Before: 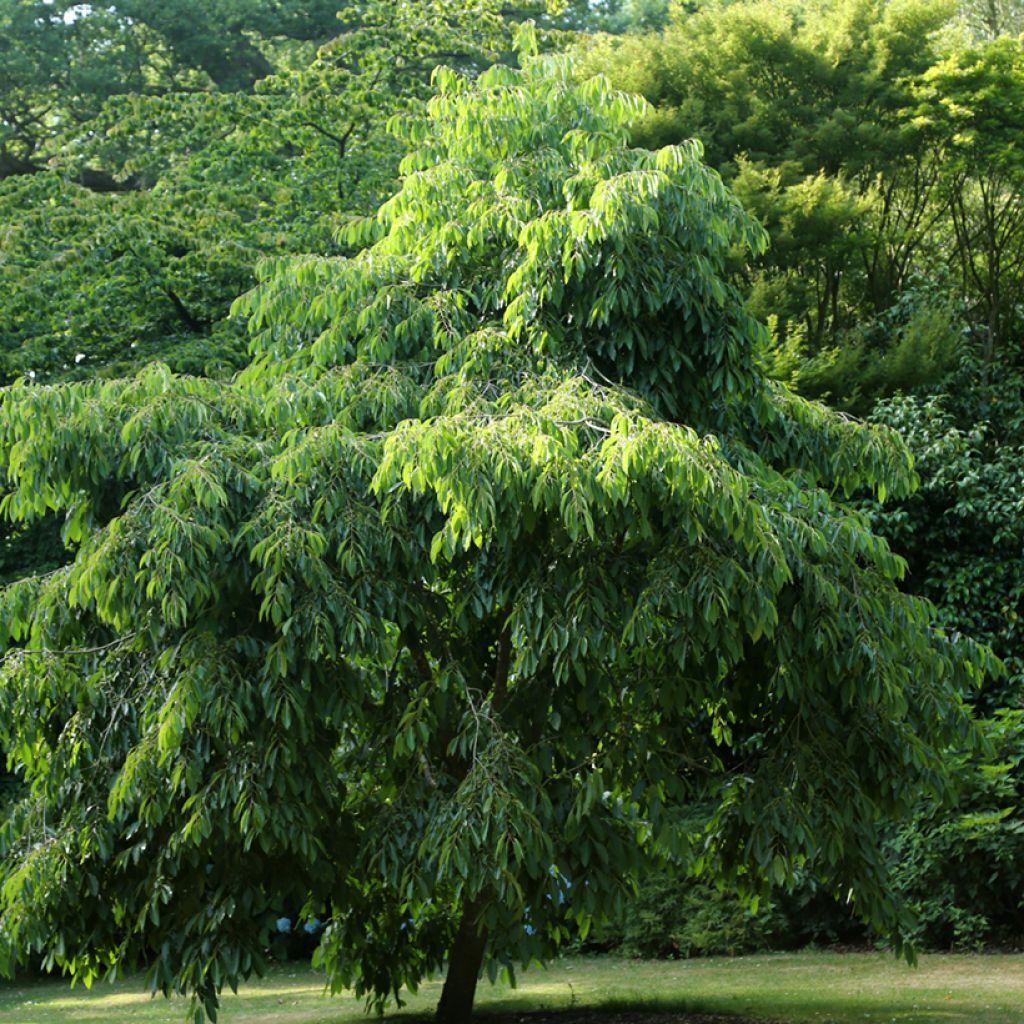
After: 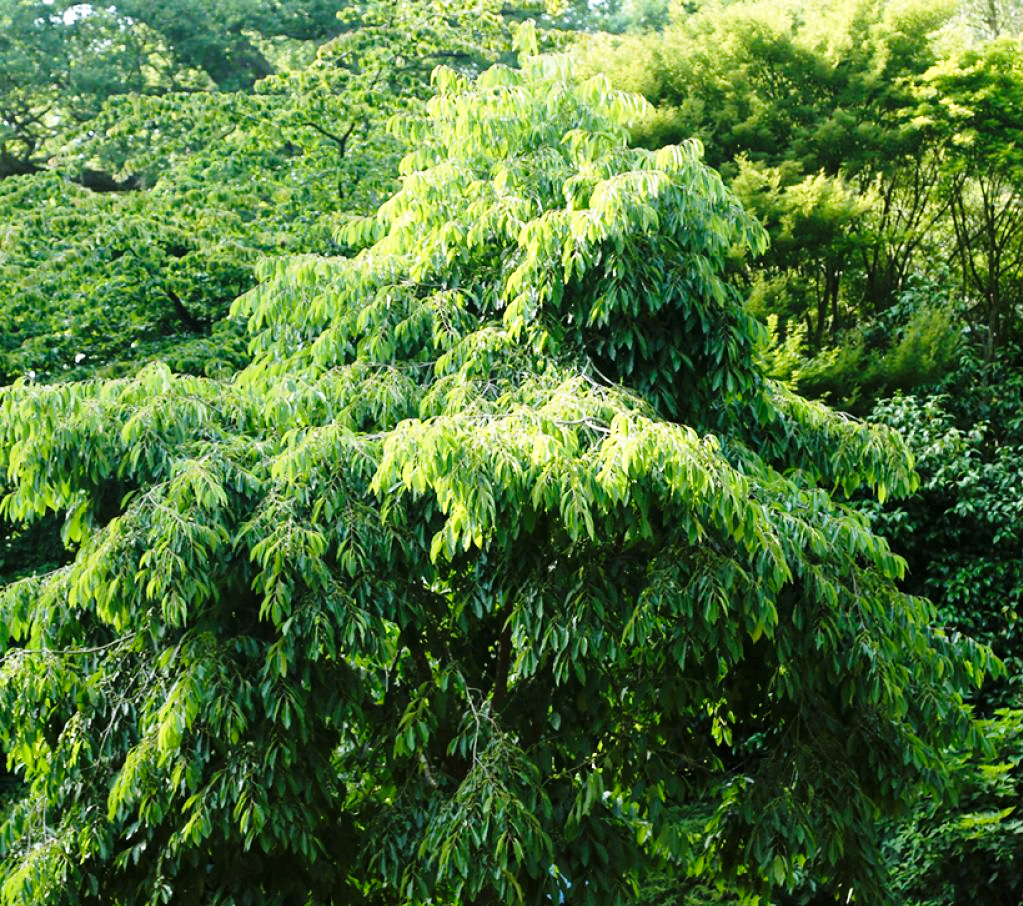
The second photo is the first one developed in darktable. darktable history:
crop and rotate: top 0%, bottom 11.49%
exposure: compensate highlight preservation false
base curve: curves: ch0 [(0, 0) (0.028, 0.03) (0.121, 0.232) (0.46, 0.748) (0.859, 0.968) (1, 1)], preserve colors none
white balance: emerald 1
